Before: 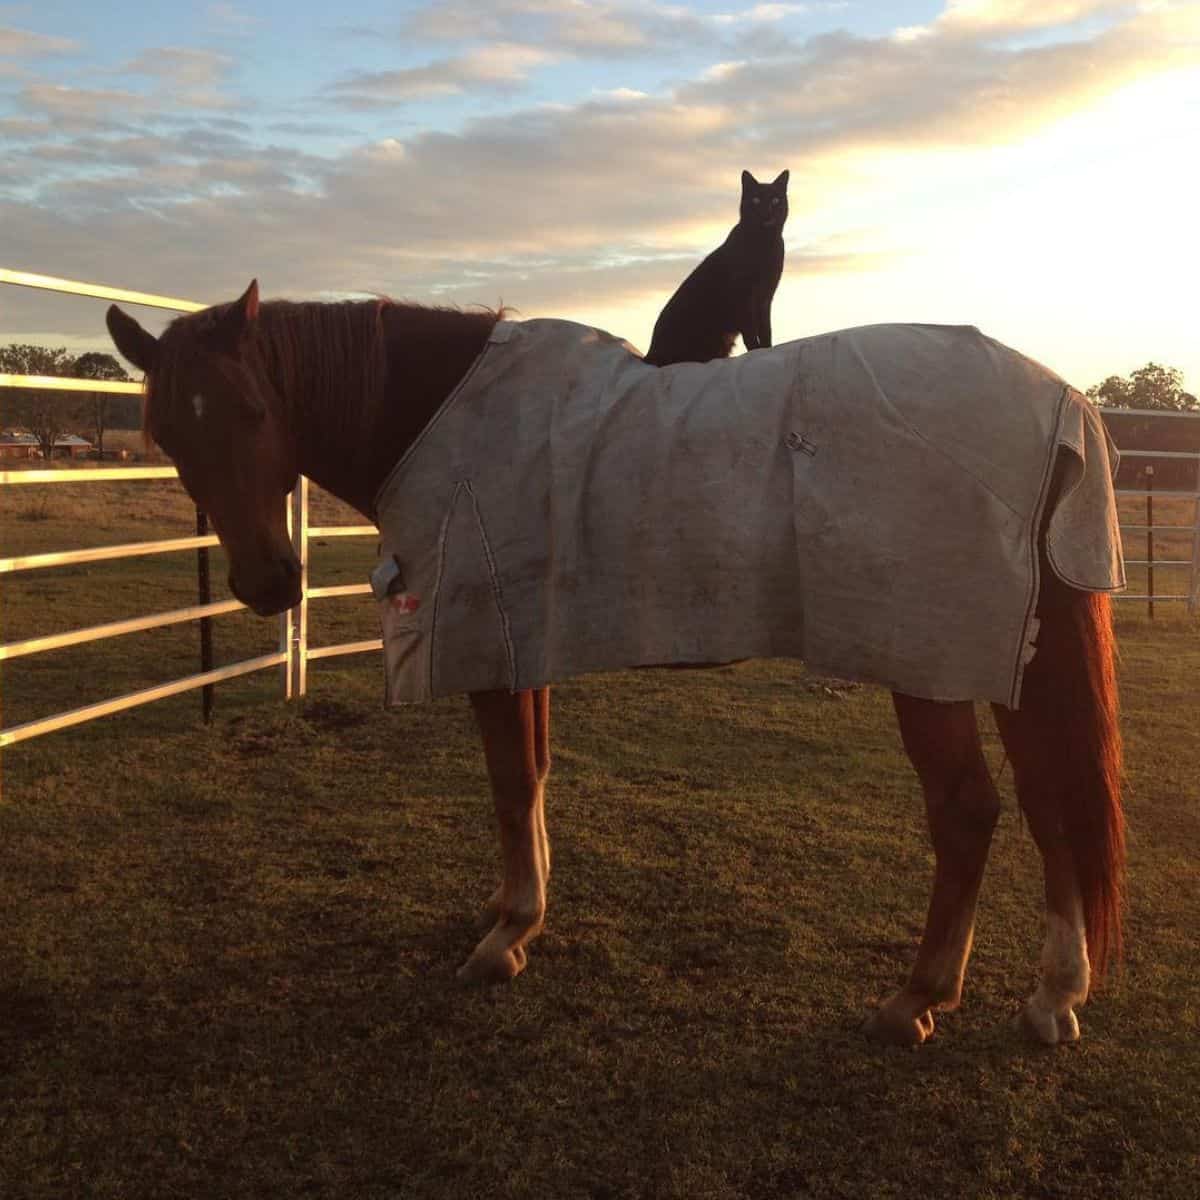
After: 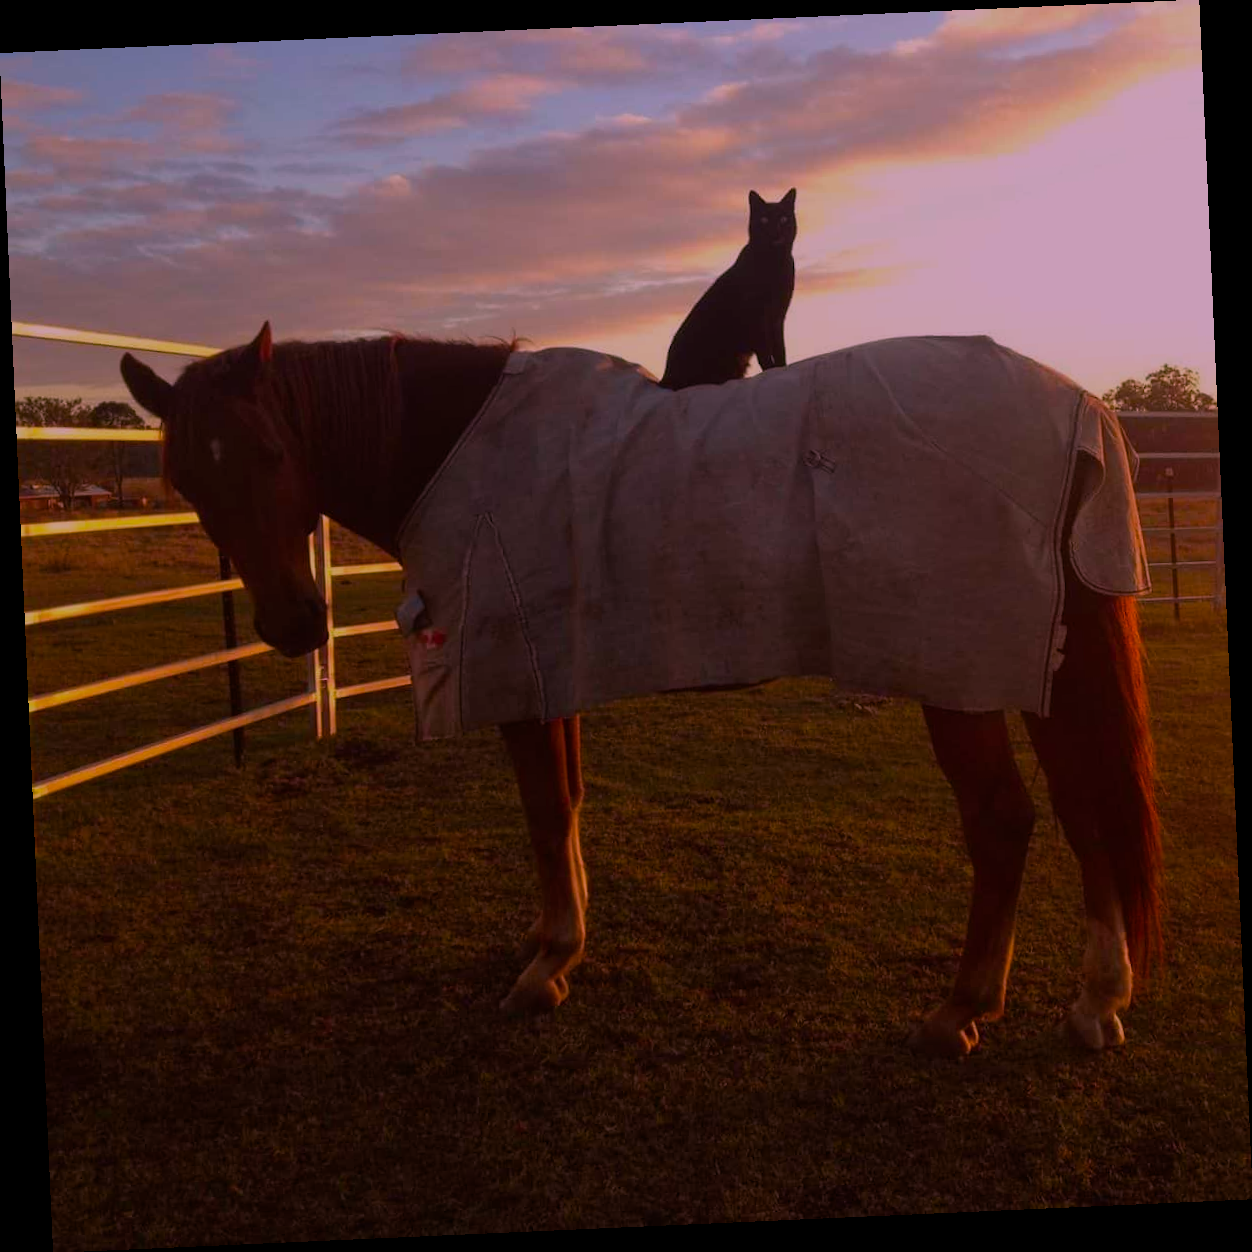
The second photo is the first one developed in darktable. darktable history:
color balance rgb: linear chroma grading › global chroma 15%, perceptual saturation grading › global saturation 30%
rotate and perspective: rotation -2.56°, automatic cropping off
exposure: exposure -1.468 EV, compensate highlight preservation false
white balance: red 1.188, blue 1.11
